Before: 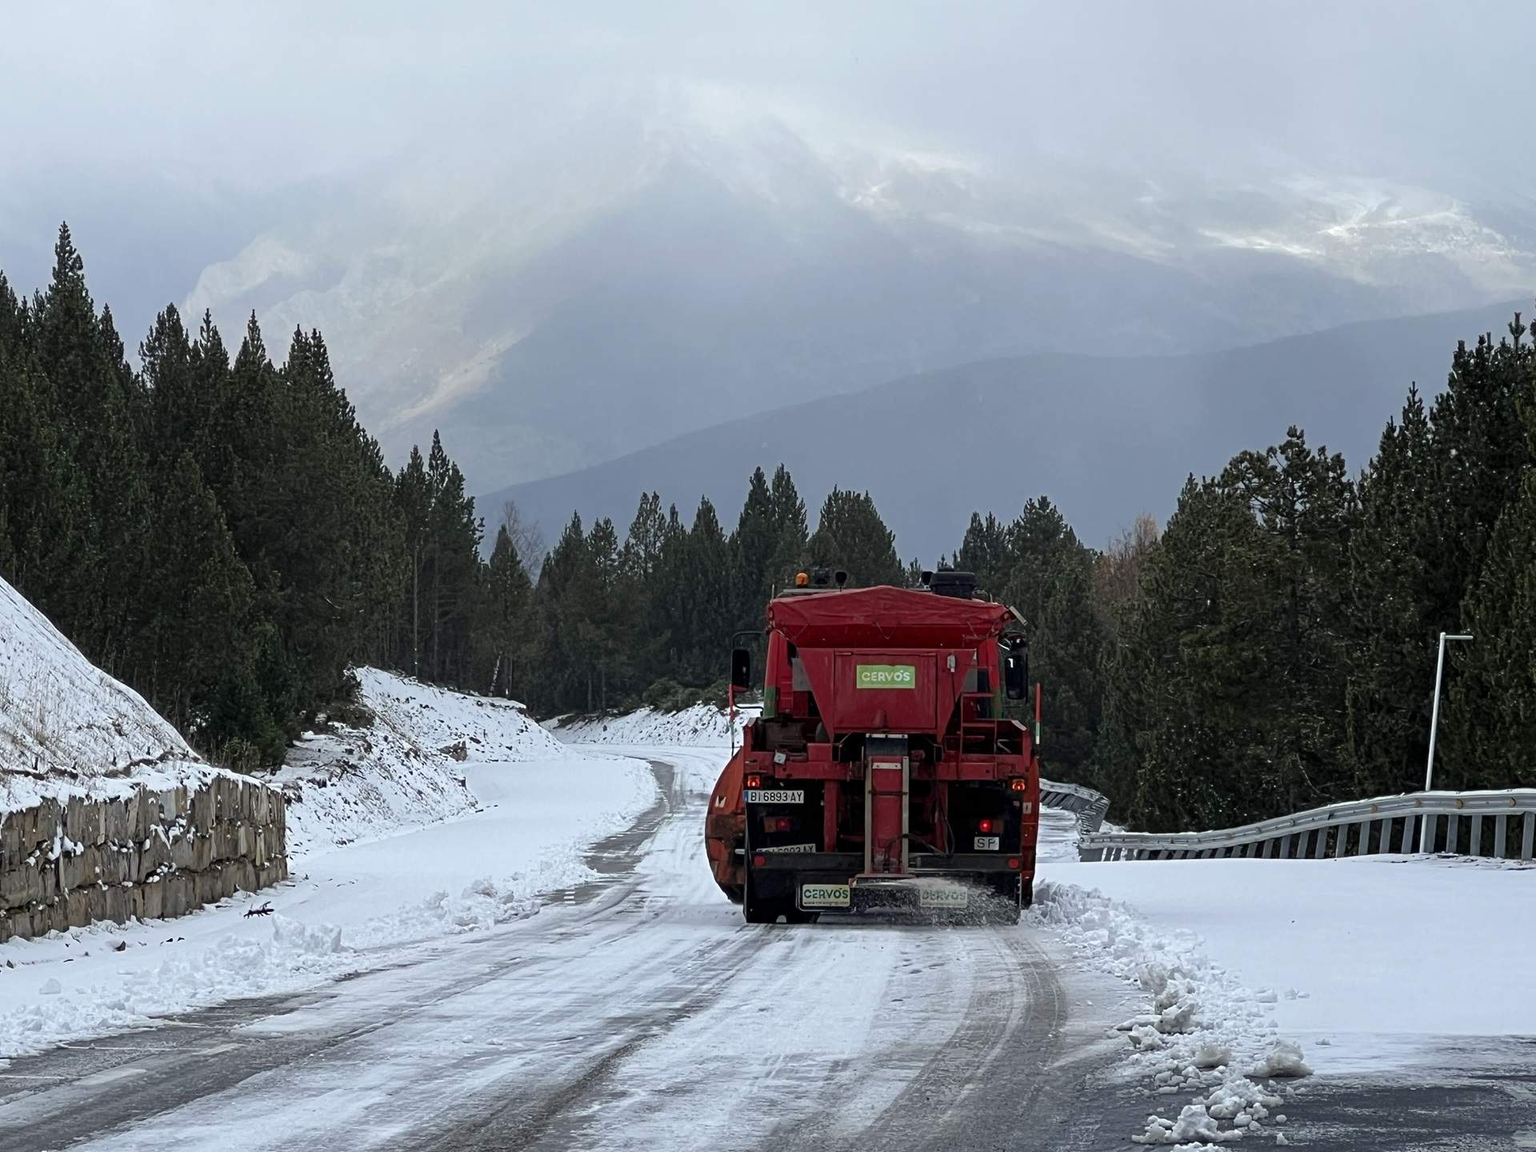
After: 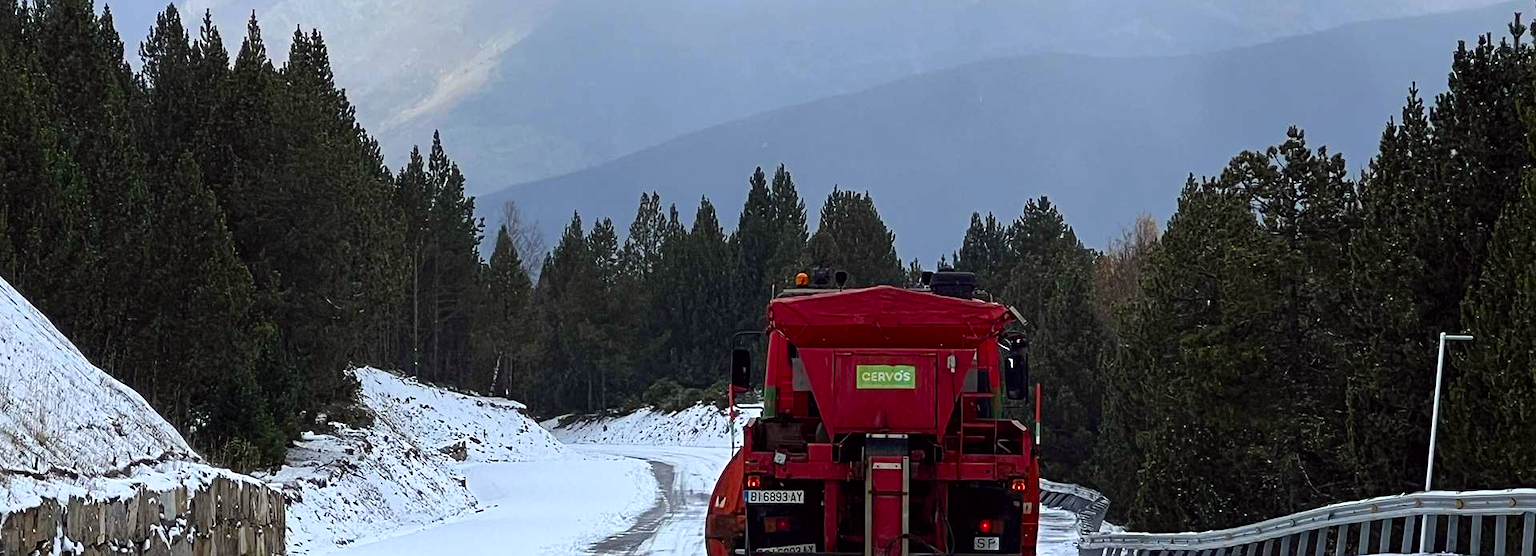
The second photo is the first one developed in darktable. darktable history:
crop and rotate: top 26.056%, bottom 25.543%
contrast brightness saturation: contrast 0.09, saturation 0.28
sharpen: radius 1.272, amount 0.305, threshold 0
color balance: lift [1, 1, 0.999, 1.001], gamma [1, 1.003, 1.005, 0.995], gain [1, 0.992, 0.988, 1.012], contrast 5%, output saturation 110%
